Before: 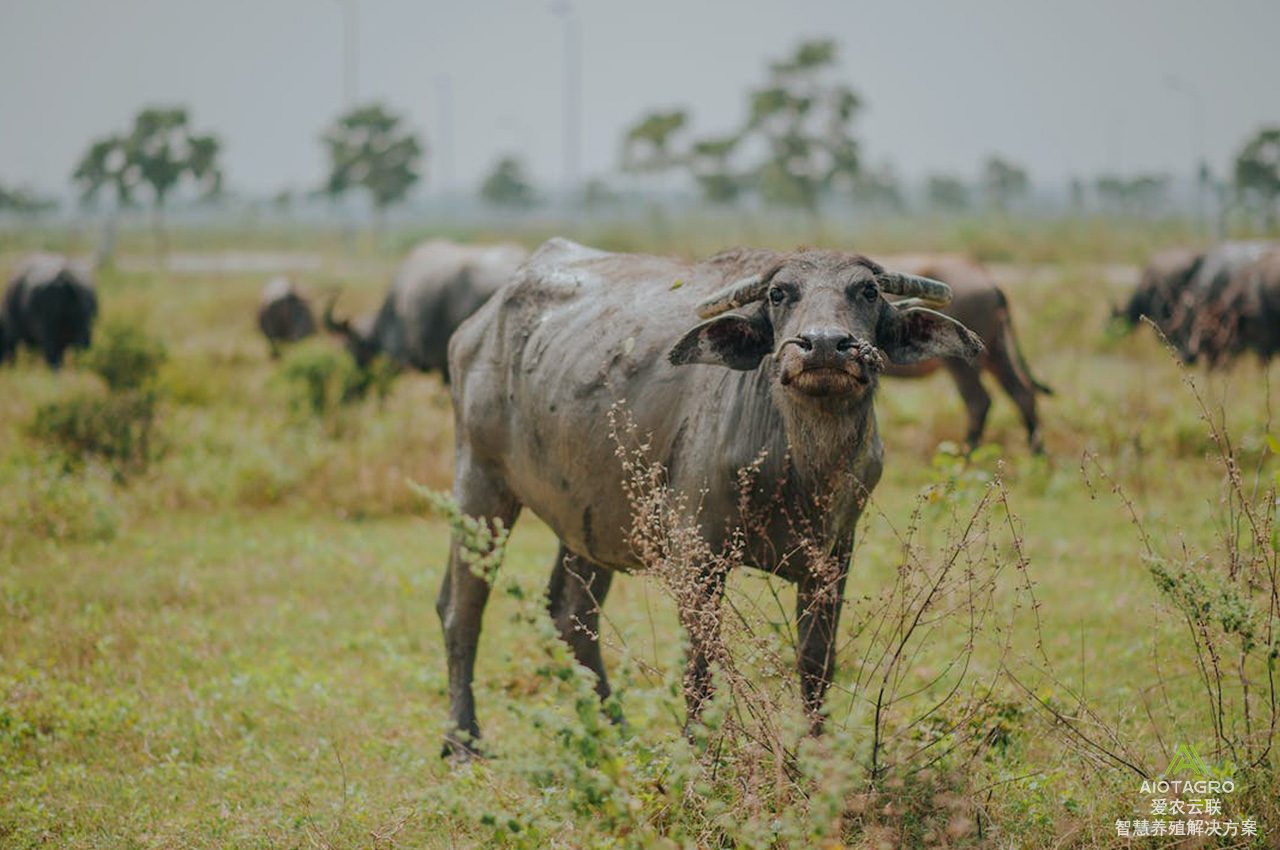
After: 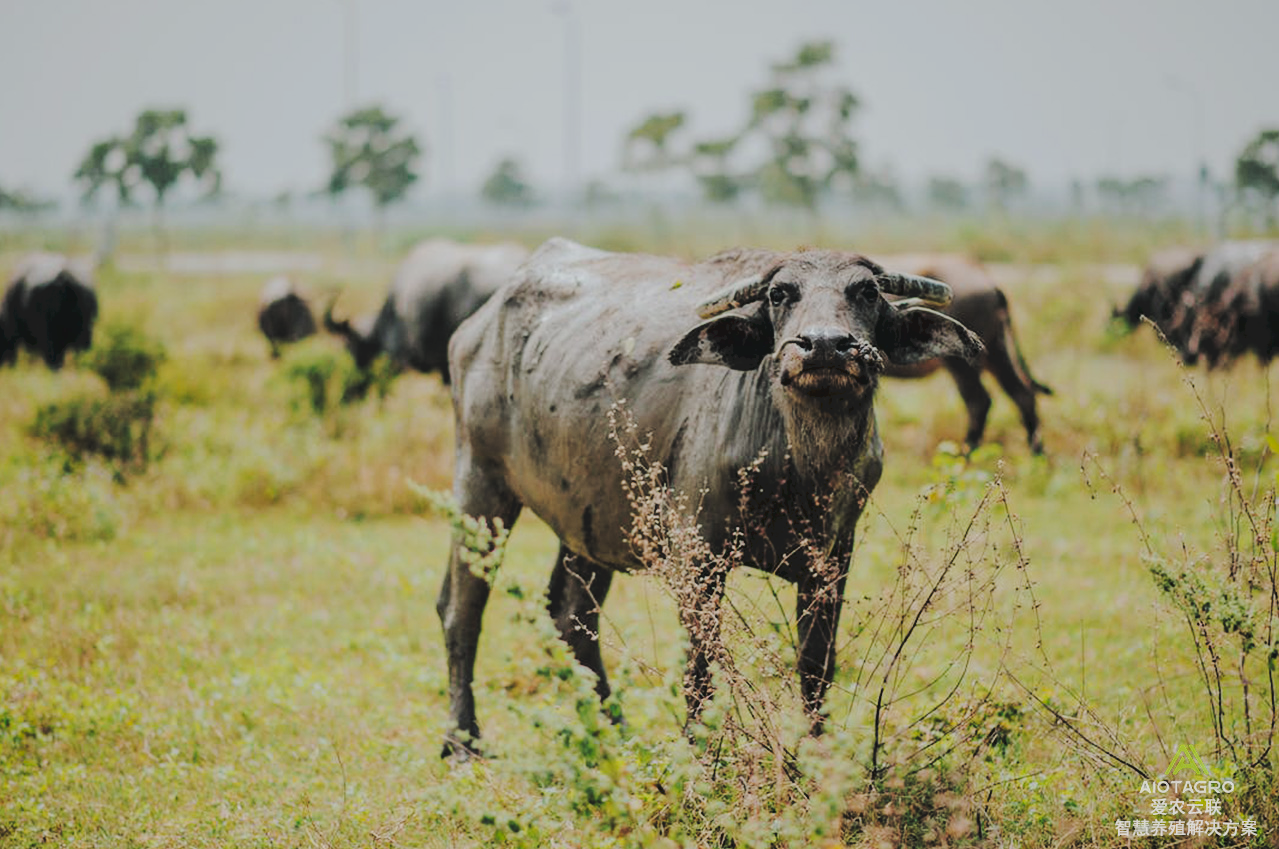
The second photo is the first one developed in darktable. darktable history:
filmic rgb: black relative exposure -3.86 EV, white relative exposure 3.48 EV, hardness 2.63, contrast 1.103
tone curve: curves: ch0 [(0, 0) (0.003, 0.1) (0.011, 0.101) (0.025, 0.11) (0.044, 0.126) (0.069, 0.14) (0.1, 0.158) (0.136, 0.18) (0.177, 0.206) (0.224, 0.243) (0.277, 0.293) (0.335, 0.36) (0.399, 0.446) (0.468, 0.537) (0.543, 0.618) (0.623, 0.694) (0.709, 0.763) (0.801, 0.836) (0.898, 0.908) (1, 1)], preserve colors none
